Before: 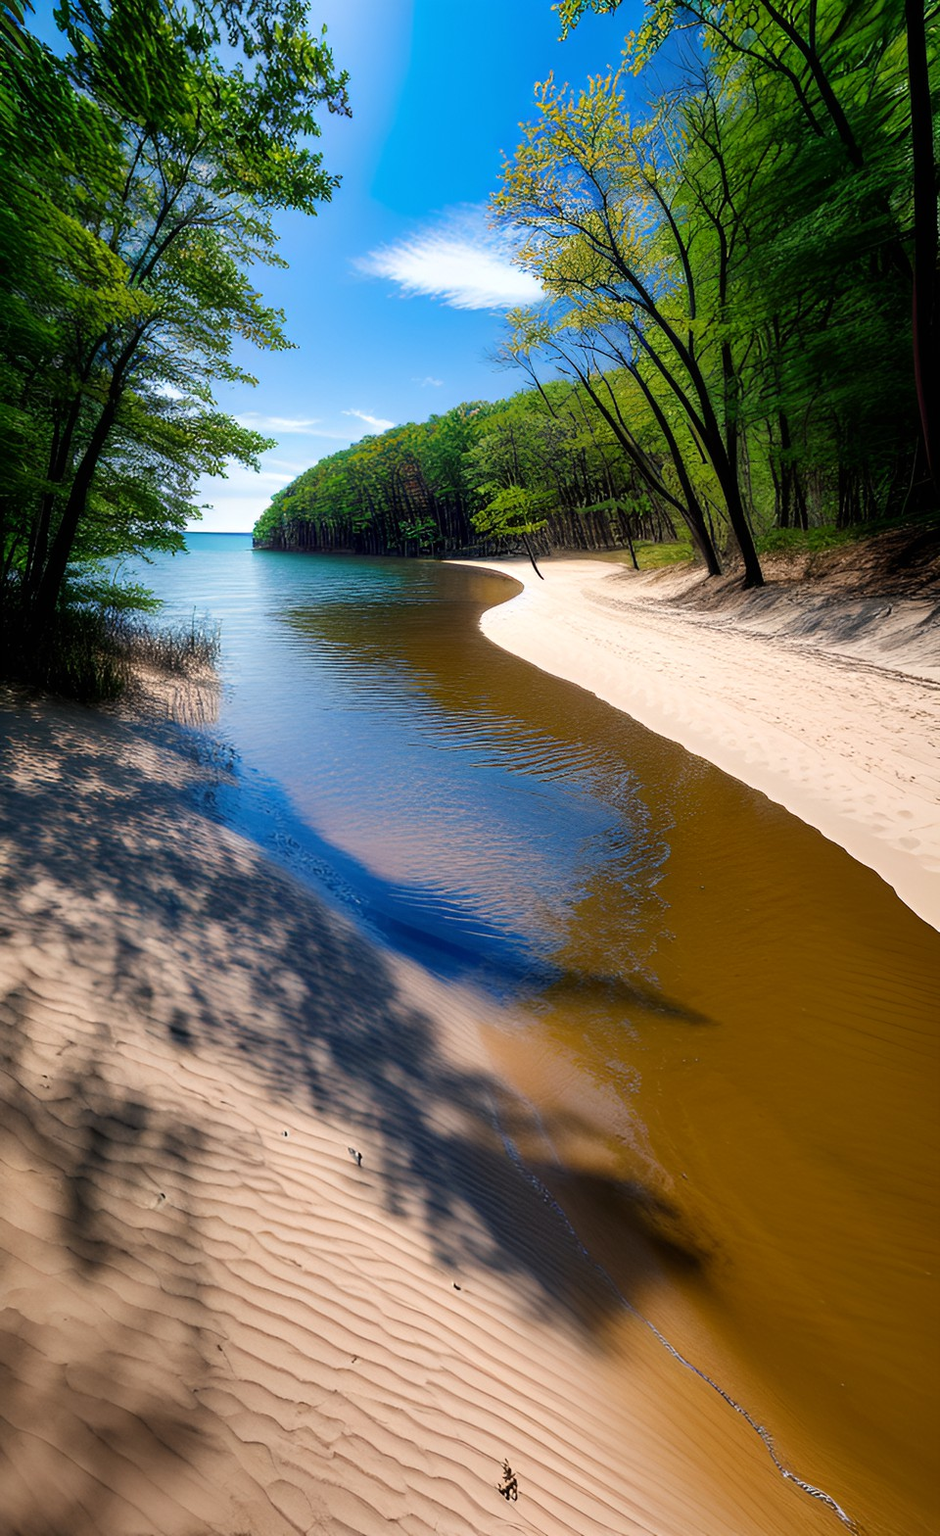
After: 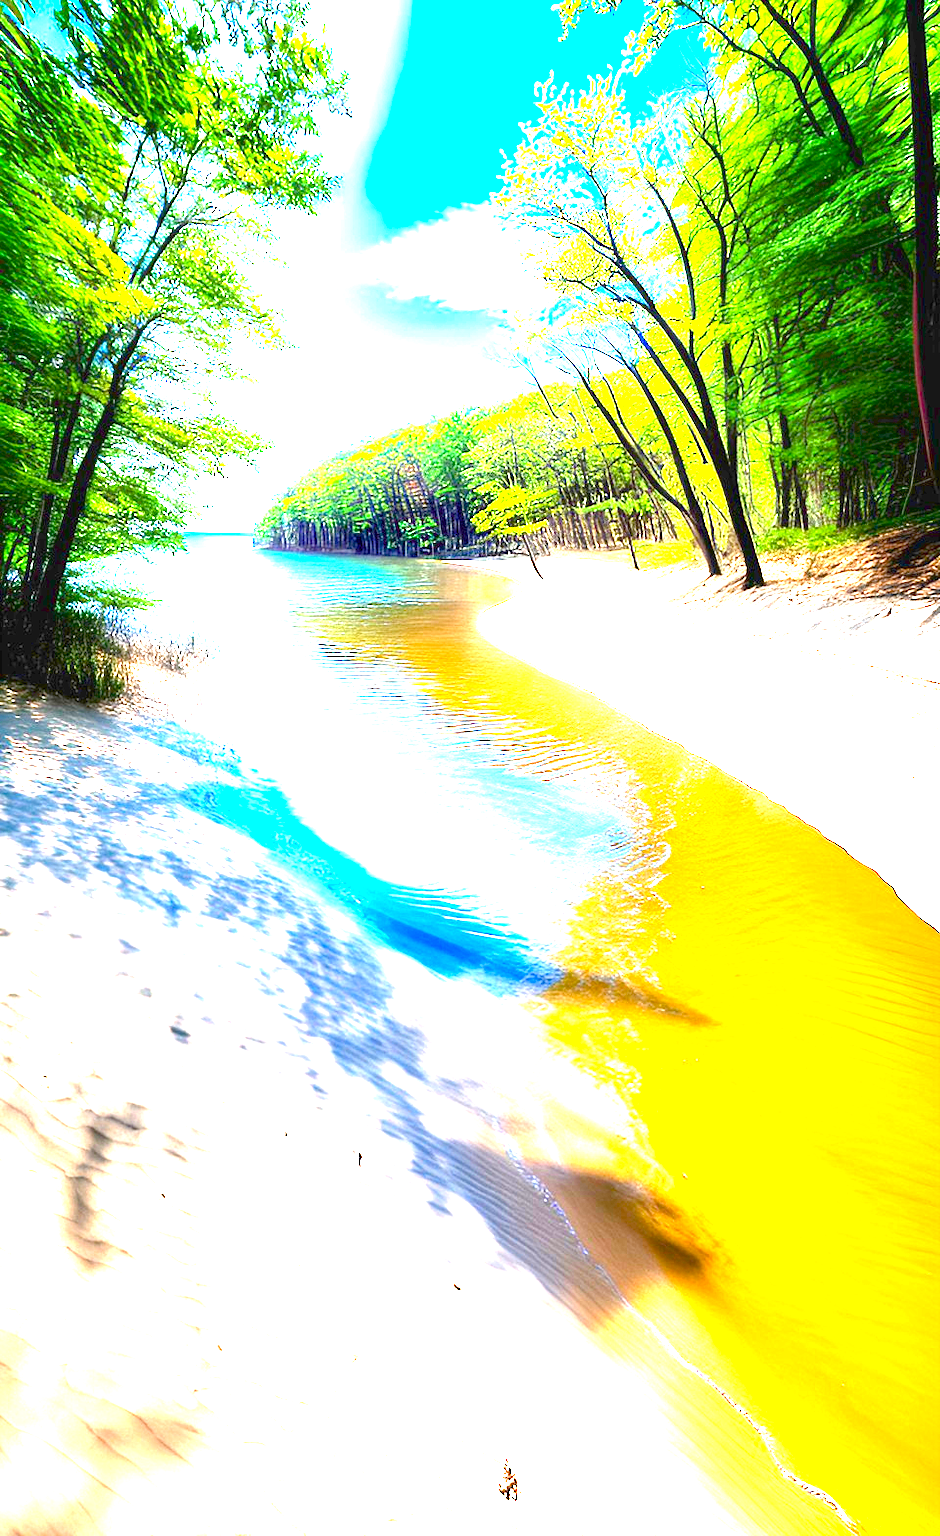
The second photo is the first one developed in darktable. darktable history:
color balance rgb: perceptual saturation grading › global saturation 35%, perceptual saturation grading › highlights -25%, perceptual saturation grading › shadows 50%
exposure: black level correction 0, exposure 4 EV, compensate exposure bias true, compensate highlight preservation false
